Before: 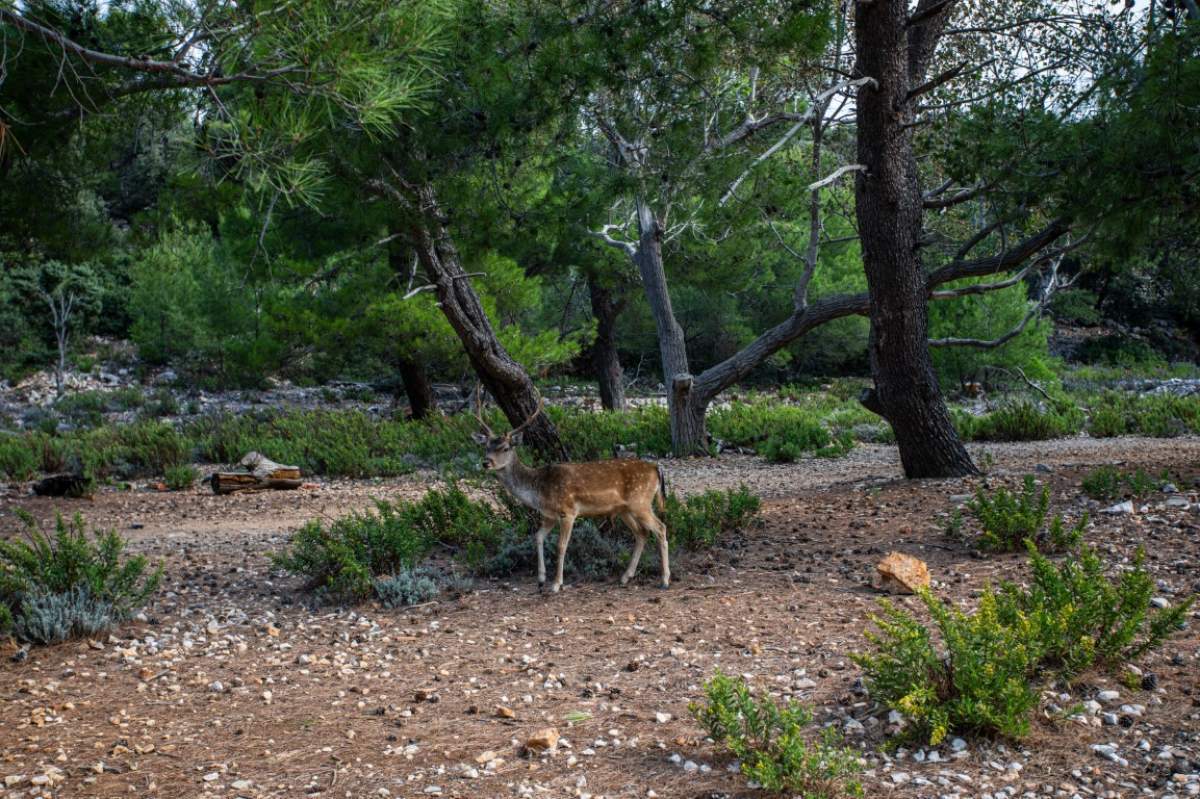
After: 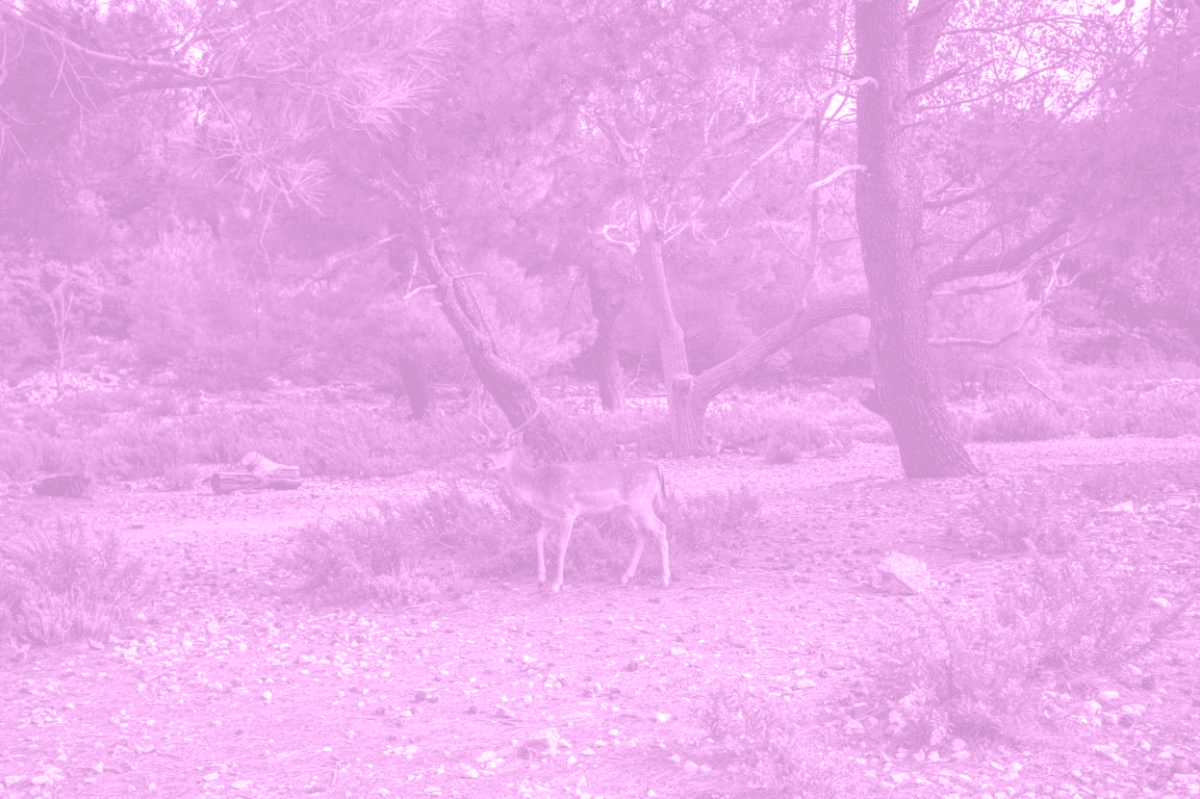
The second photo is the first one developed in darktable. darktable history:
colorize: hue 331.2°, saturation 75%, source mix 30.28%, lightness 70.52%, version 1
exposure: exposure 0.657 EV, compensate highlight preservation false
tone curve: curves: ch0 [(0, 0) (0.797, 0.684) (1, 1)], color space Lab, linked channels, preserve colors none
